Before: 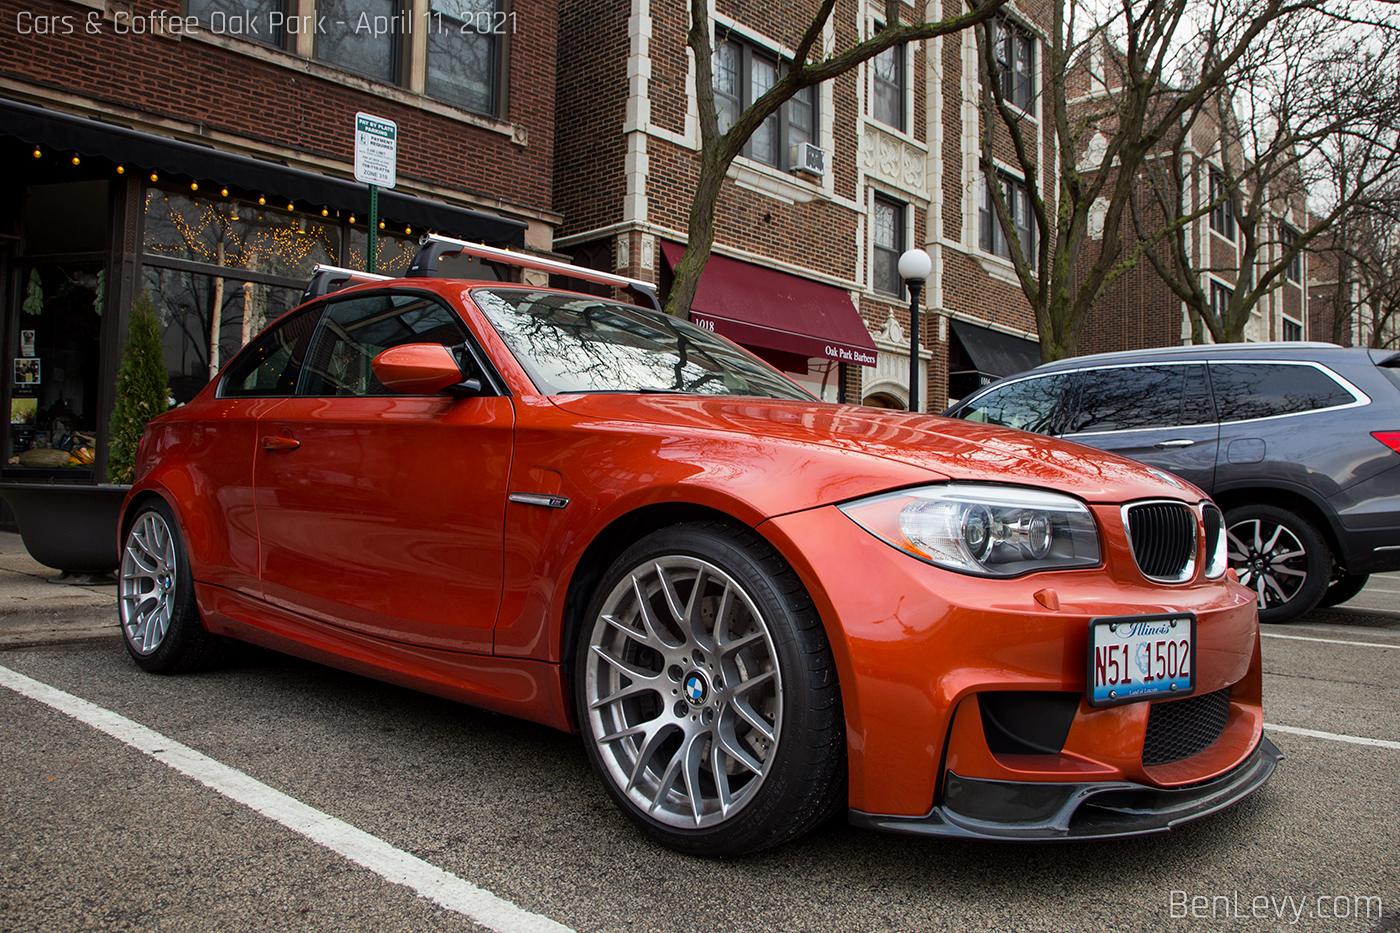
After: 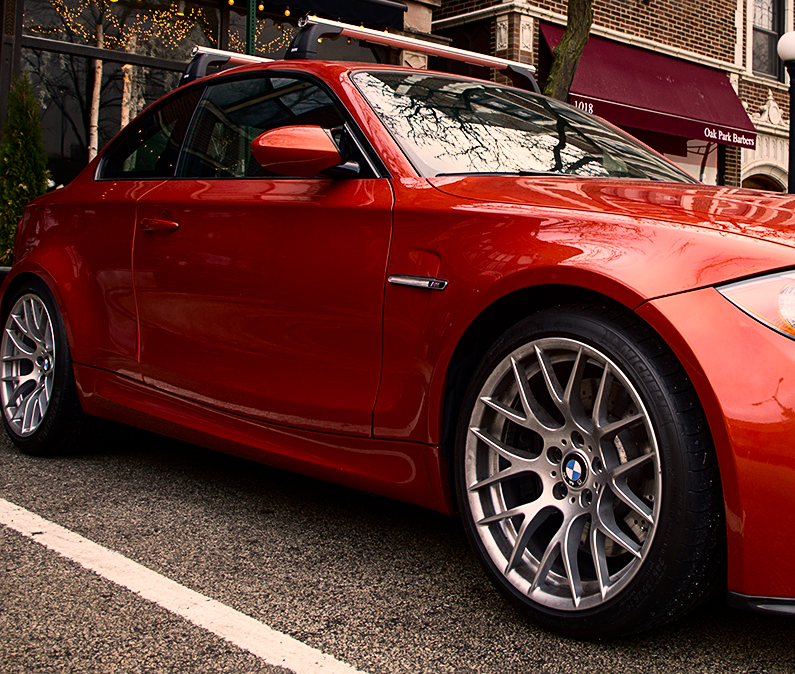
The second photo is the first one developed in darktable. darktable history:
color correction: highlights a* 11.61, highlights b* 11.69
sharpen: amount 0.2
tone curve: curves: ch0 [(0, 0) (0.137, 0.063) (0.255, 0.176) (0.502, 0.502) (0.749, 0.839) (1, 1)], color space Lab, independent channels, preserve colors none
crop: left 8.649%, top 23.376%, right 34.549%, bottom 4.328%
